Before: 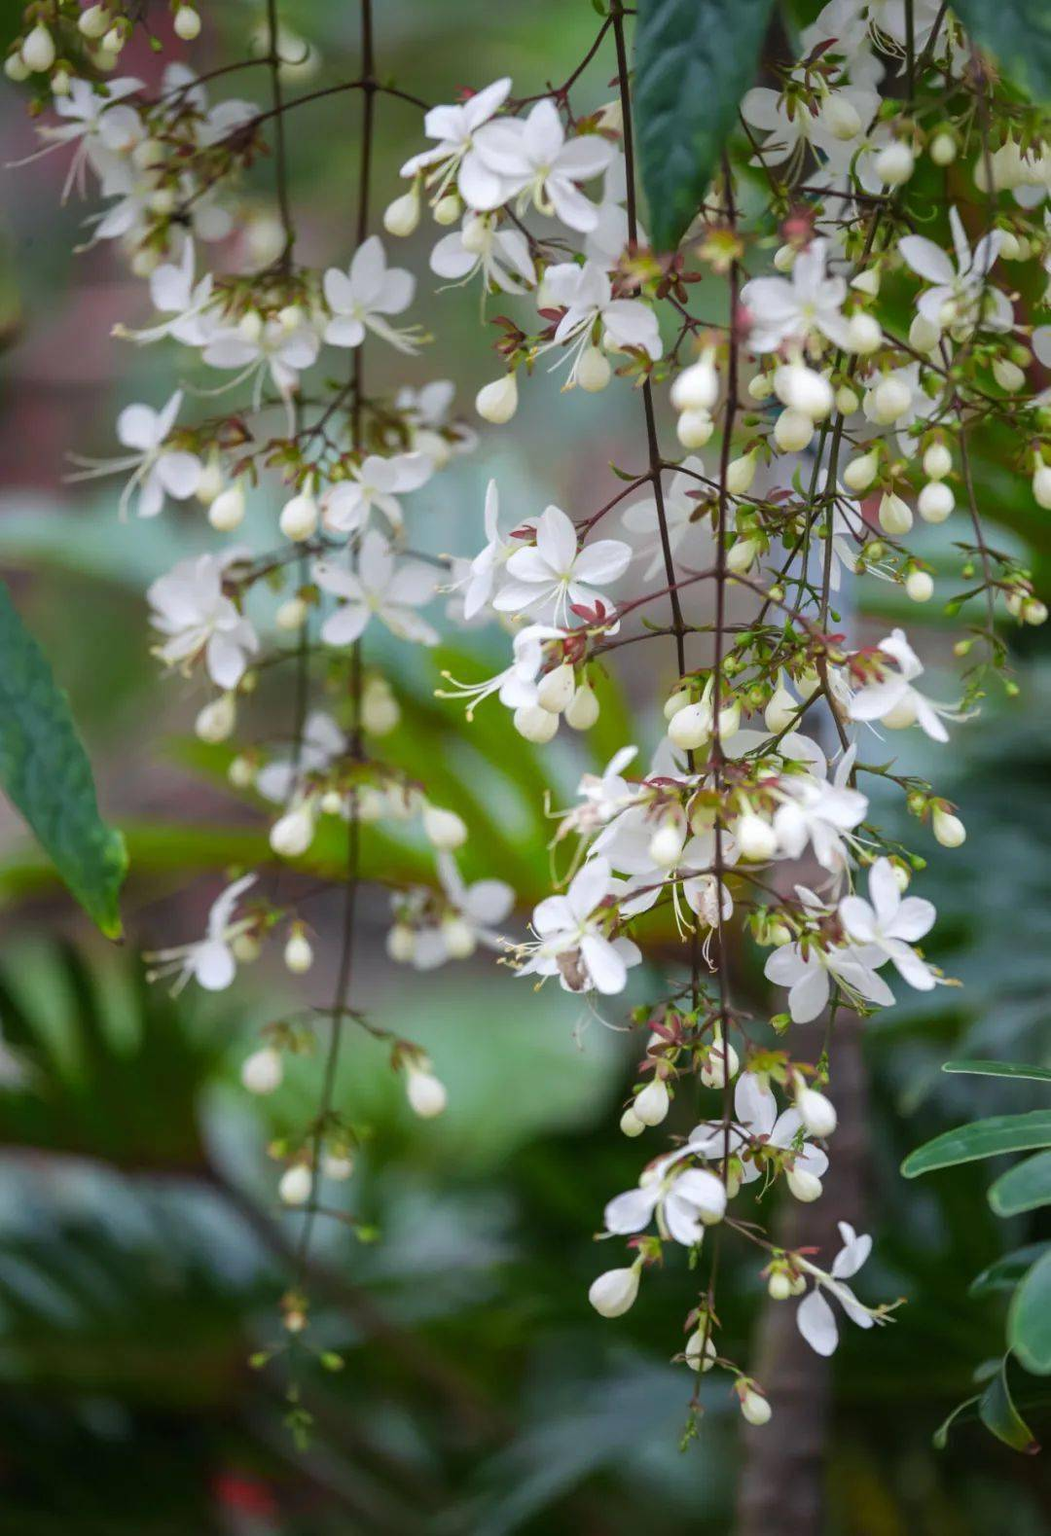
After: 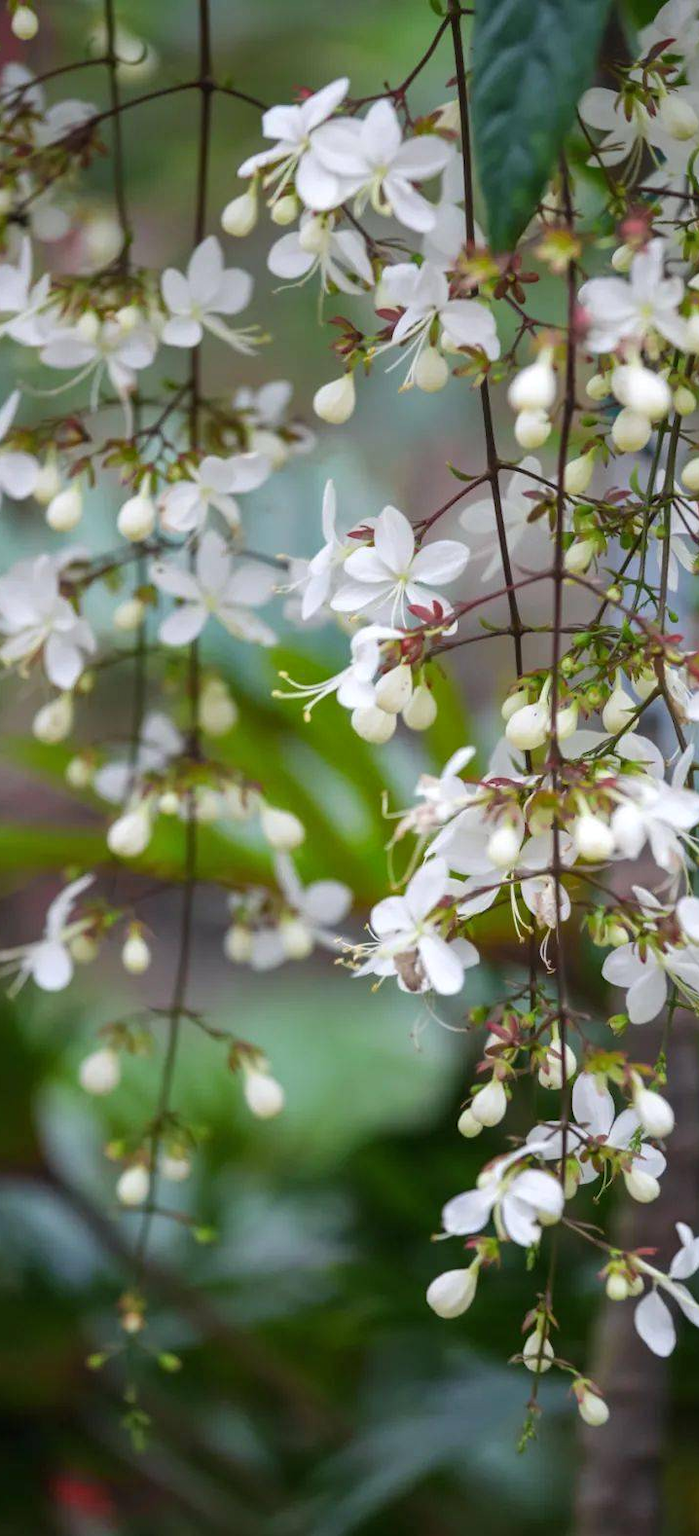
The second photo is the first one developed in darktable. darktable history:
crop and rotate: left 15.612%, right 17.747%
shadows and highlights: shadows 12.13, white point adjustment 1.24, soften with gaussian
